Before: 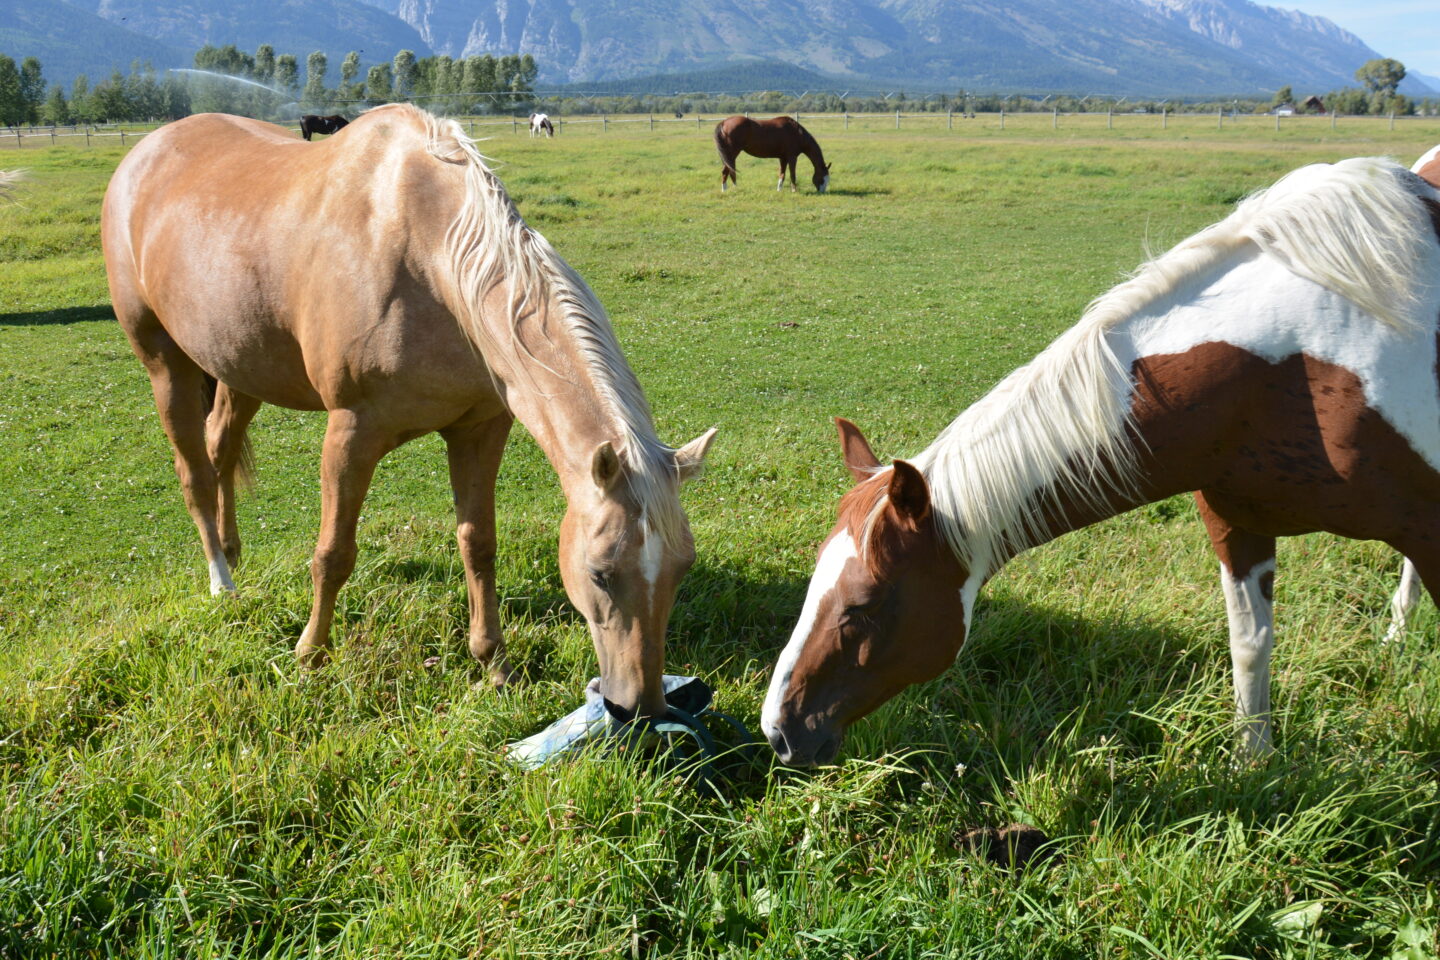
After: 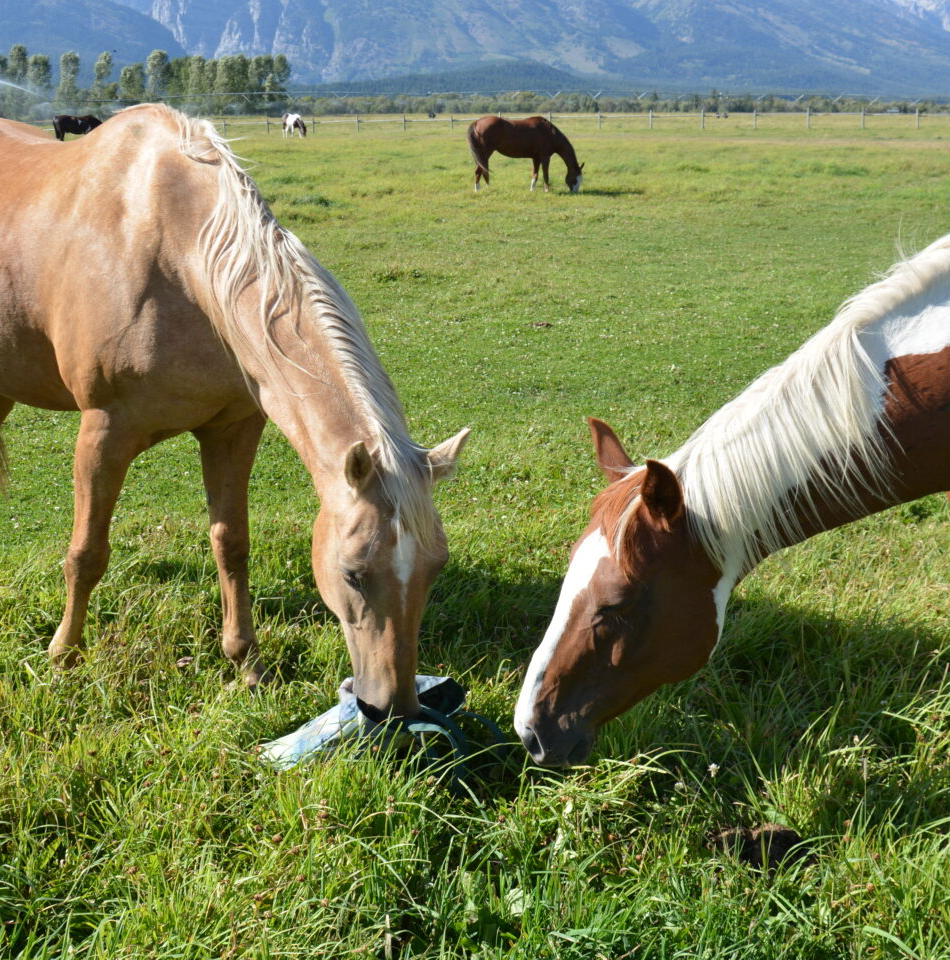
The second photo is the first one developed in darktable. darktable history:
crop: left 17.218%, right 16.797%
